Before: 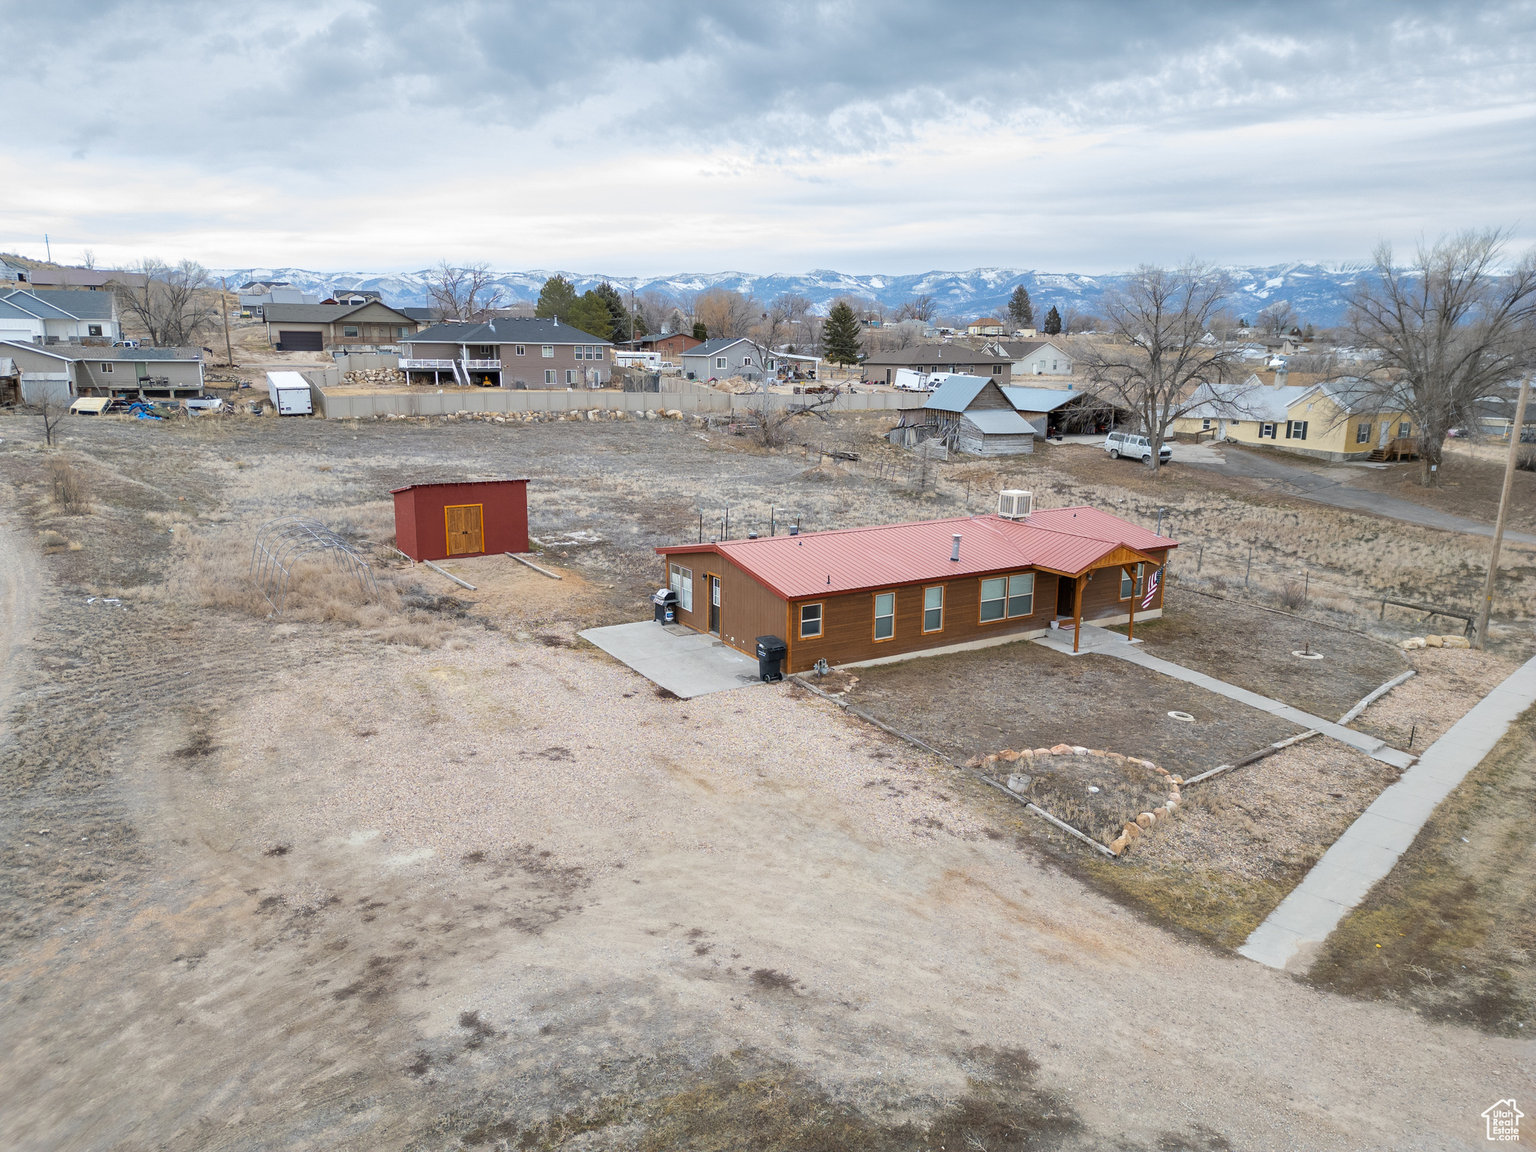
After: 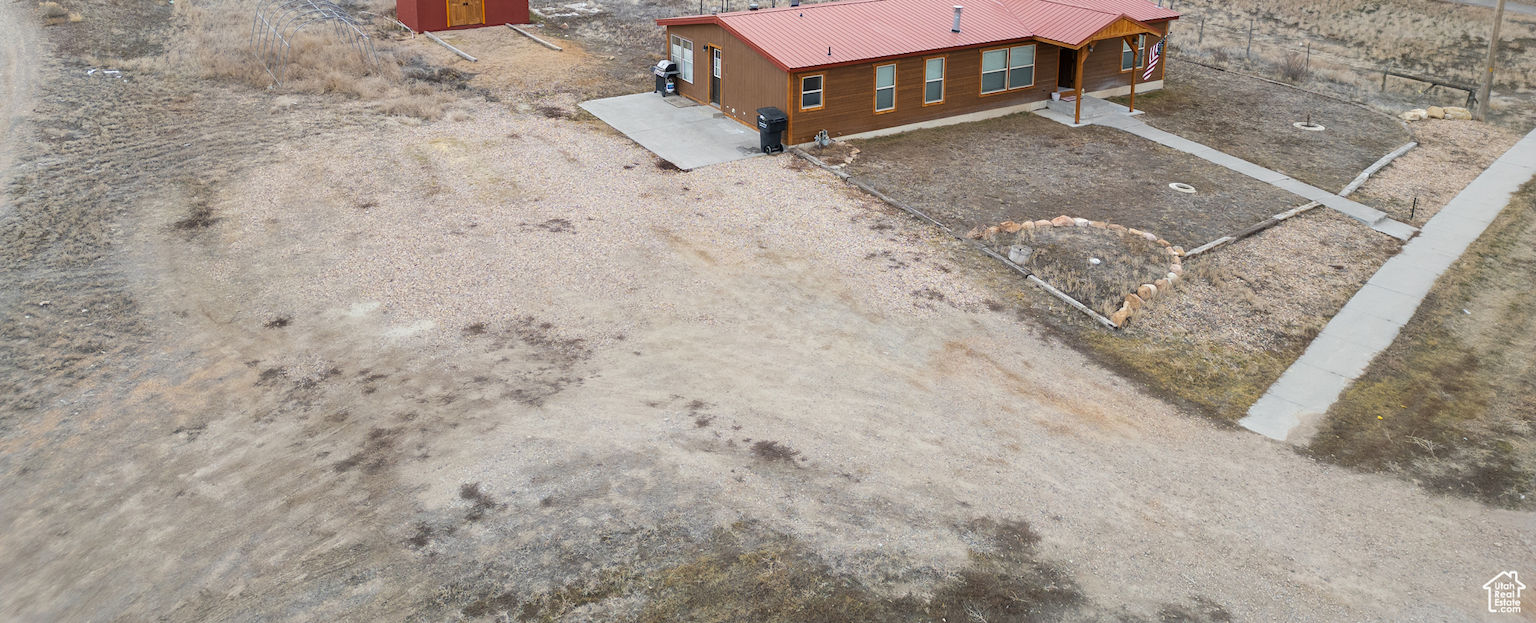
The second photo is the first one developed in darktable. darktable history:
crop and rotate: top 45.963%, right 0.082%
